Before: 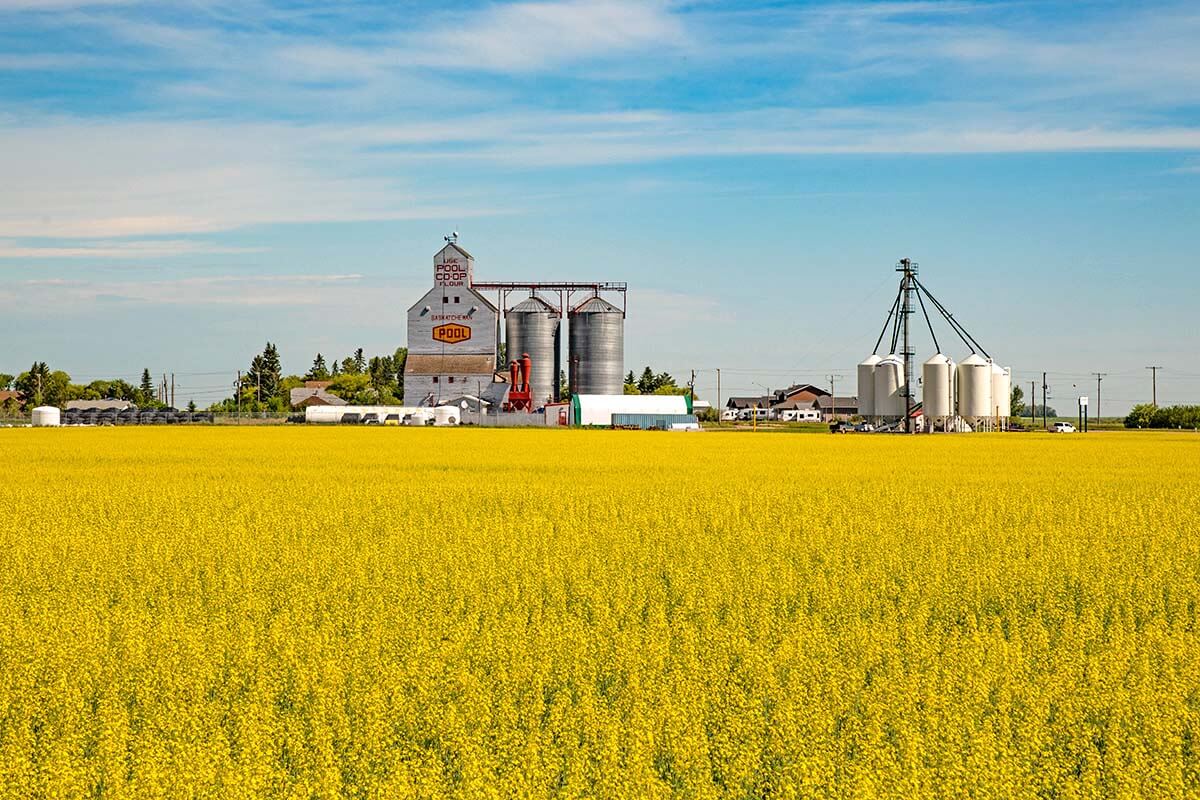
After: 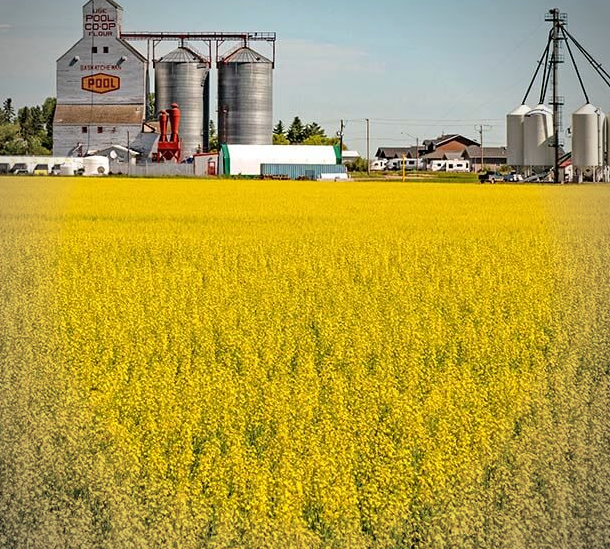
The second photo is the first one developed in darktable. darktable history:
vignetting: fall-off start 79.68%
crop and rotate: left 29.268%, top 31.29%, right 19.827%
